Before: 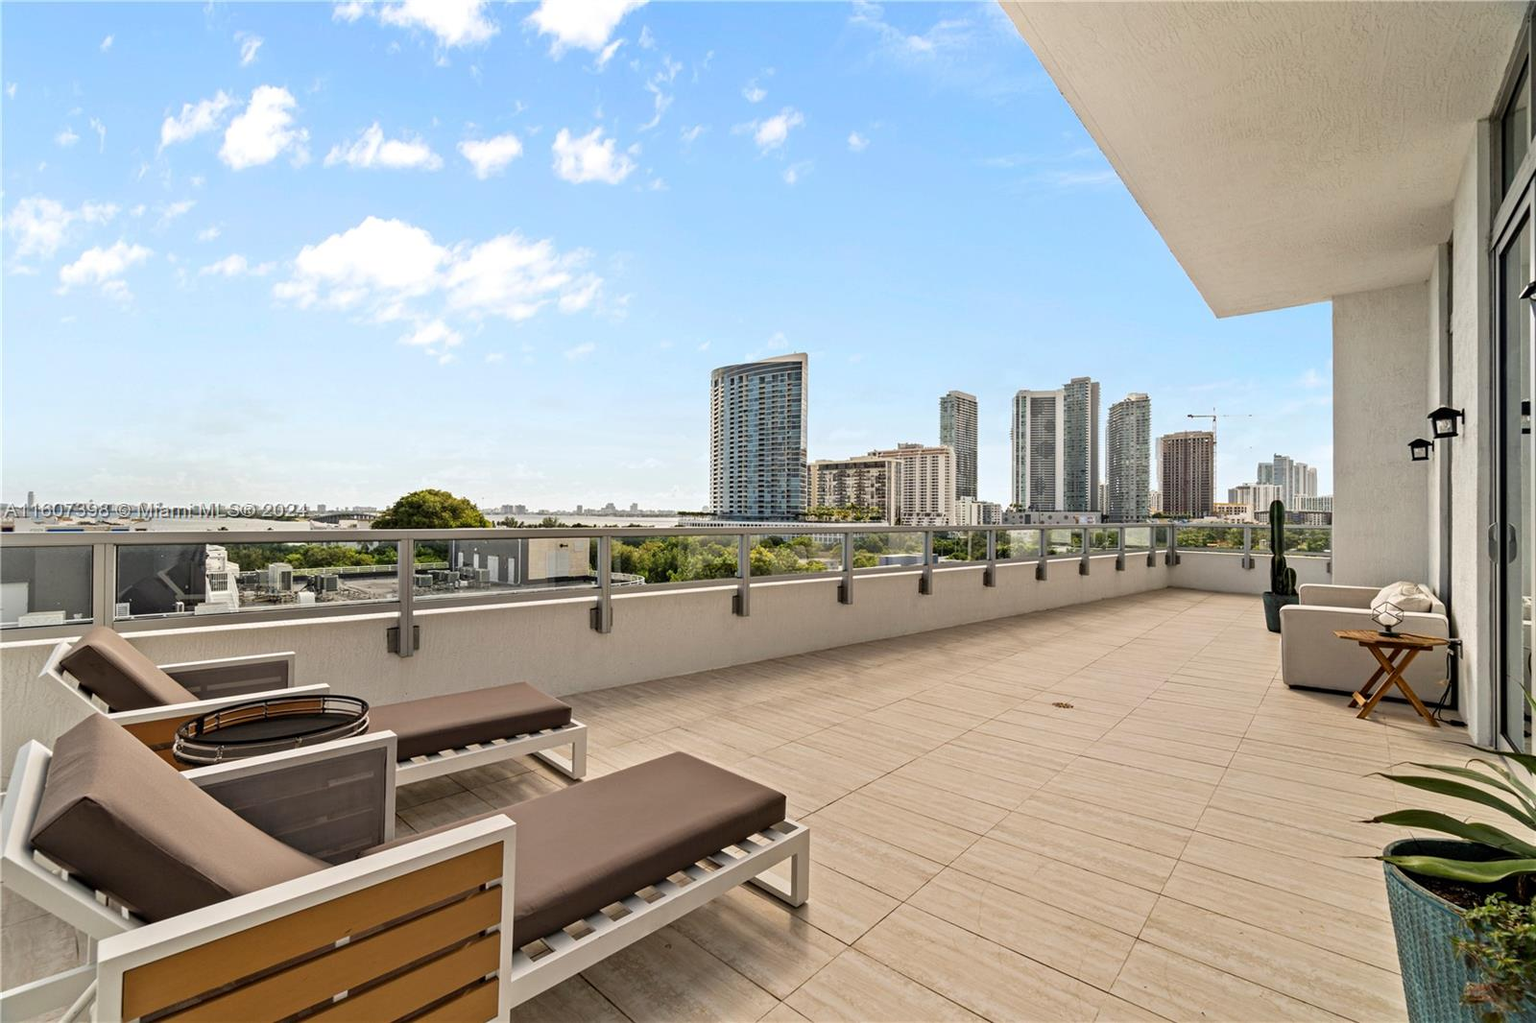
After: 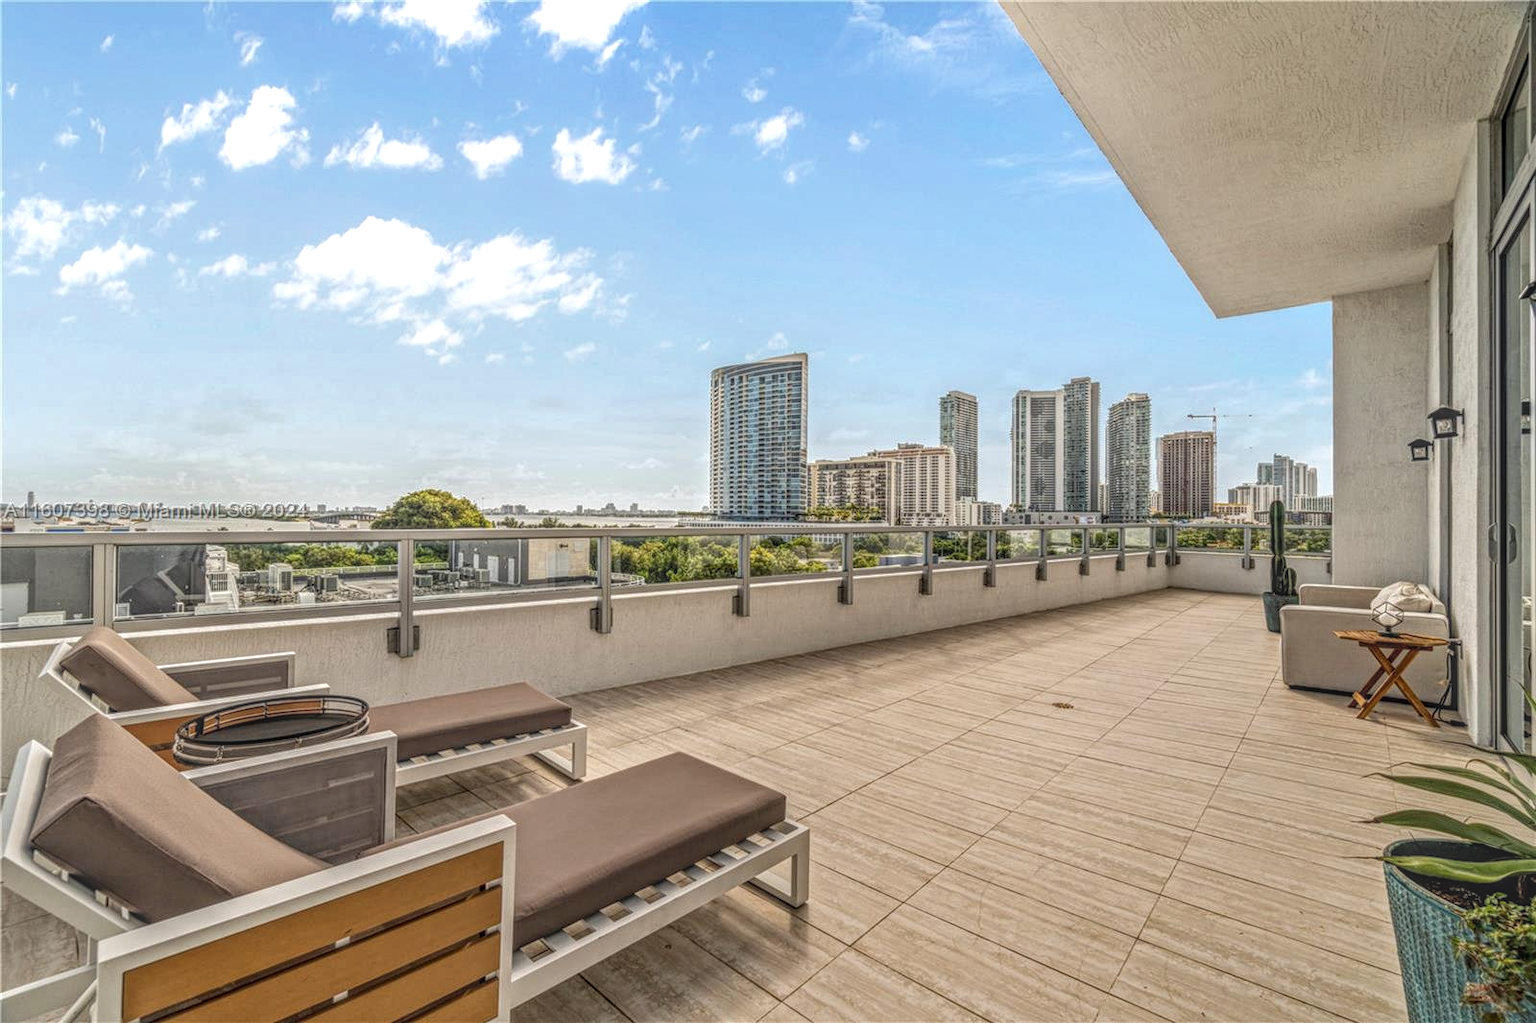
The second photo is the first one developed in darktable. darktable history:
local contrast: highlights 4%, shadows 1%, detail 199%, midtone range 0.243
